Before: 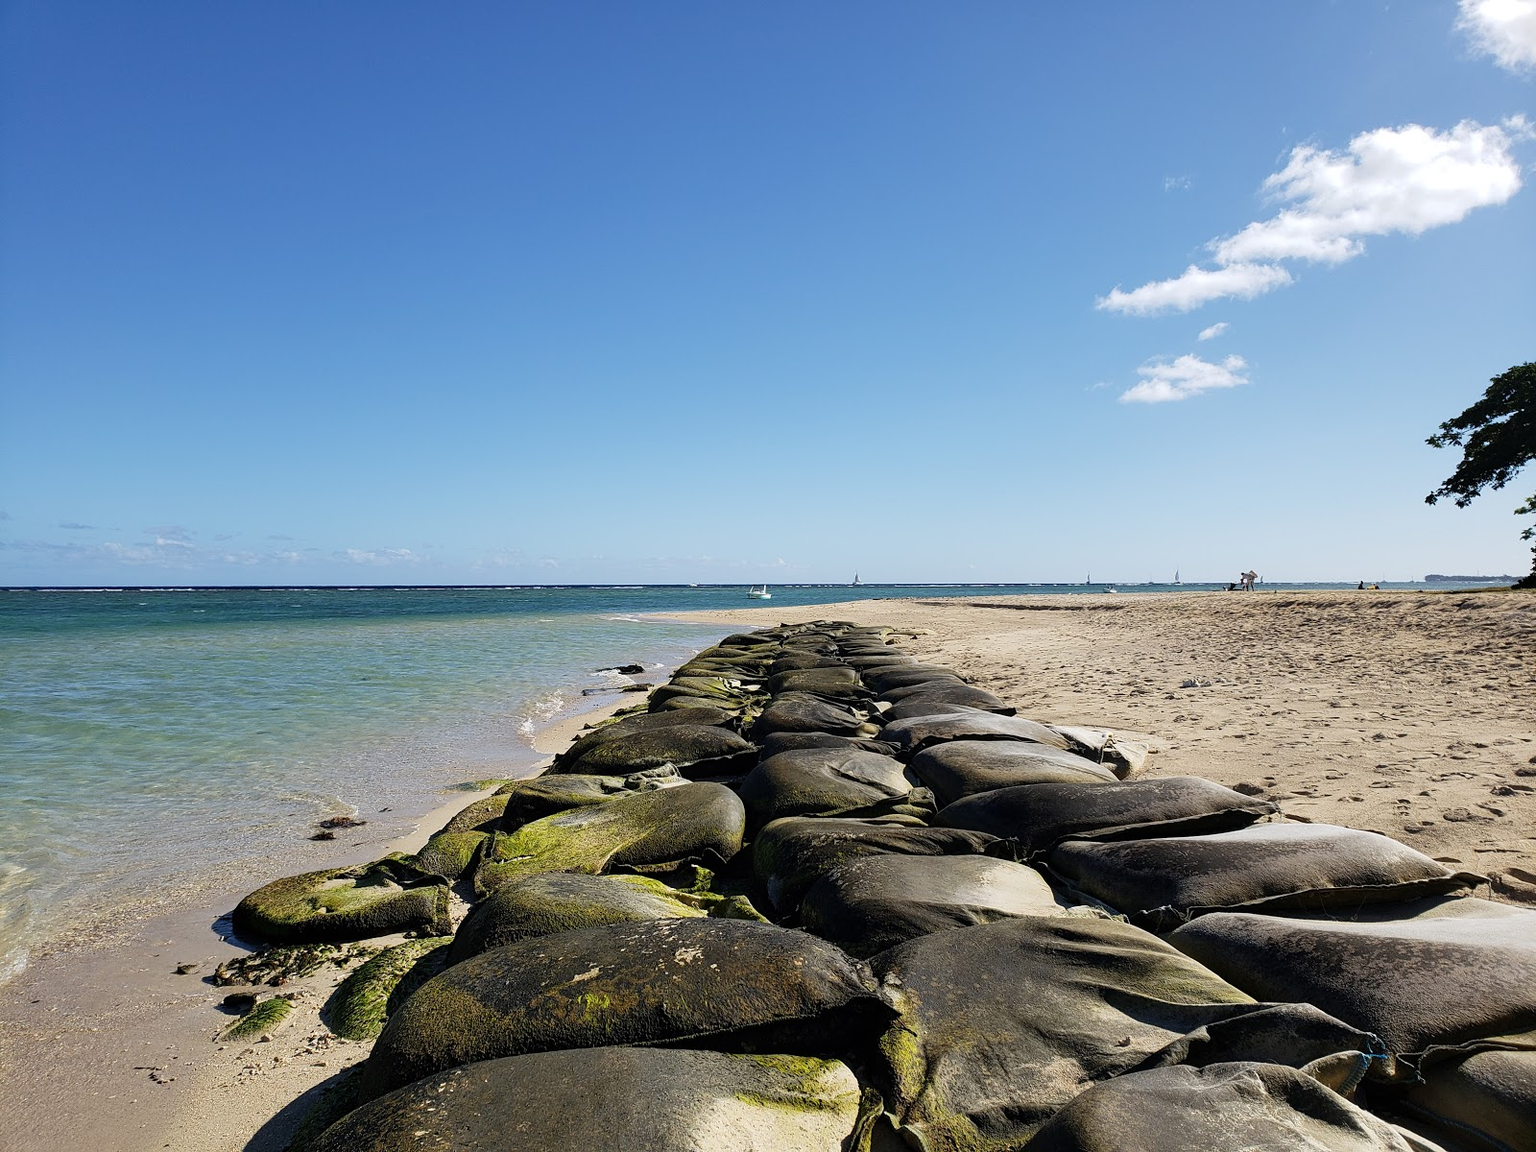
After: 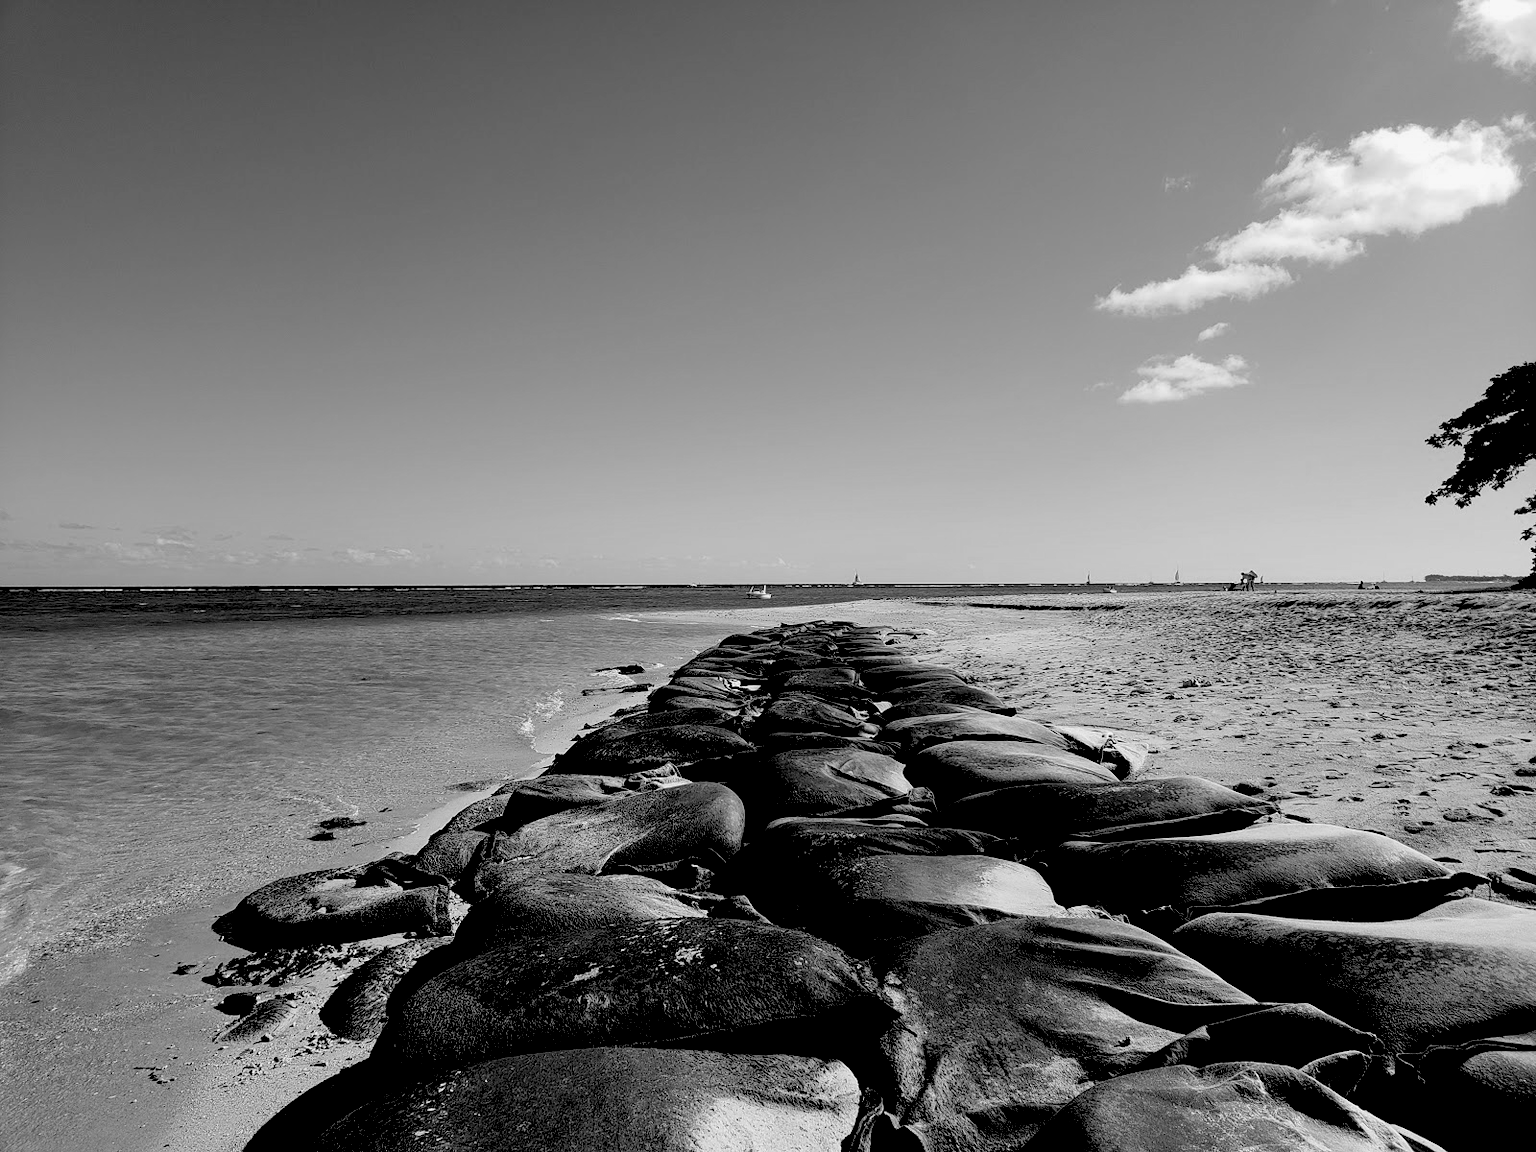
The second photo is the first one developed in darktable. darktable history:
exposure: black level correction 0.056, compensate highlight preservation false
monochrome: a -35.87, b 49.73, size 1.7
color zones: curves: ch0 [(0.035, 0.242) (0.25, 0.5) (0.384, 0.214) (0.488, 0.255) (0.75, 0.5)]; ch1 [(0.063, 0.379) (0.25, 0.5) (0.354, 0.201) (0.489, 0.085) (0.729, 0.271)]; ch2 [(0.25, 0.5) (0.38, 0.517) (0.442, 0.51) (0.735, 0.456)]
white balance: emerald 1
